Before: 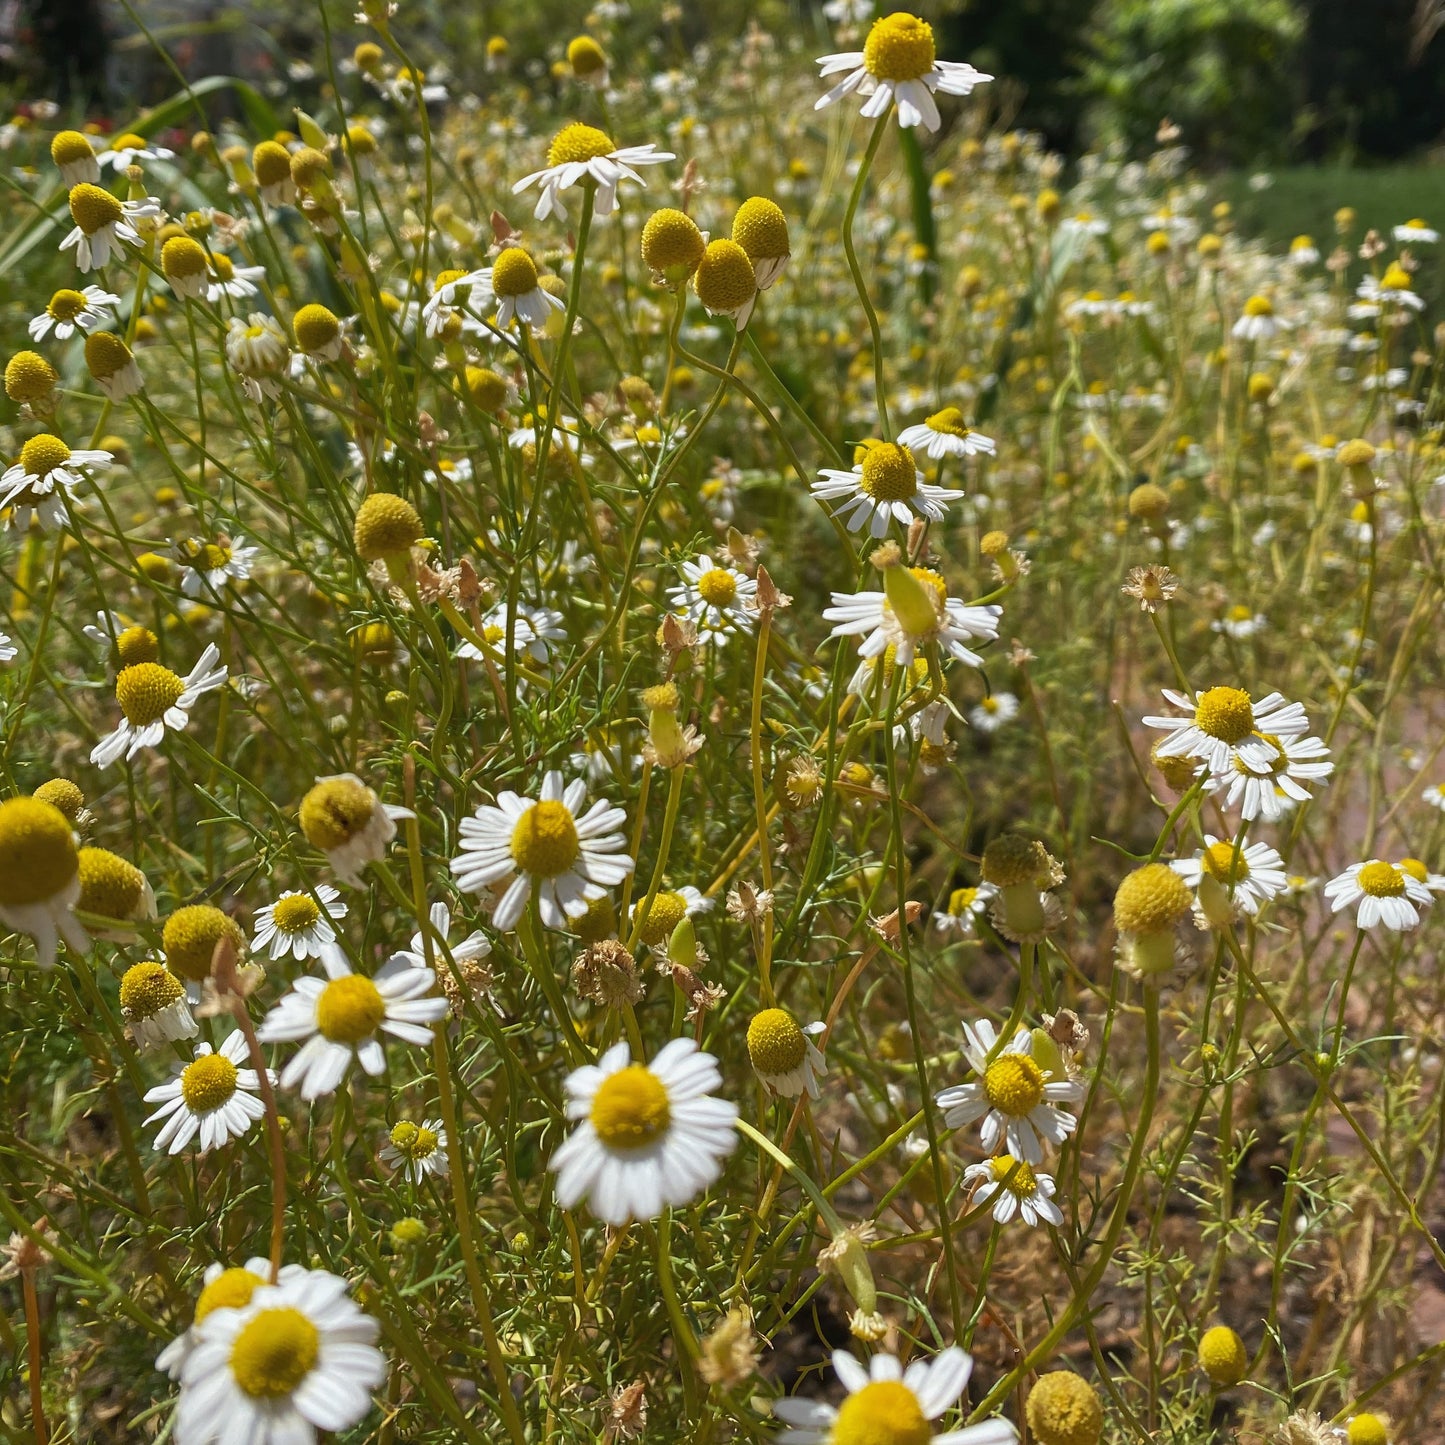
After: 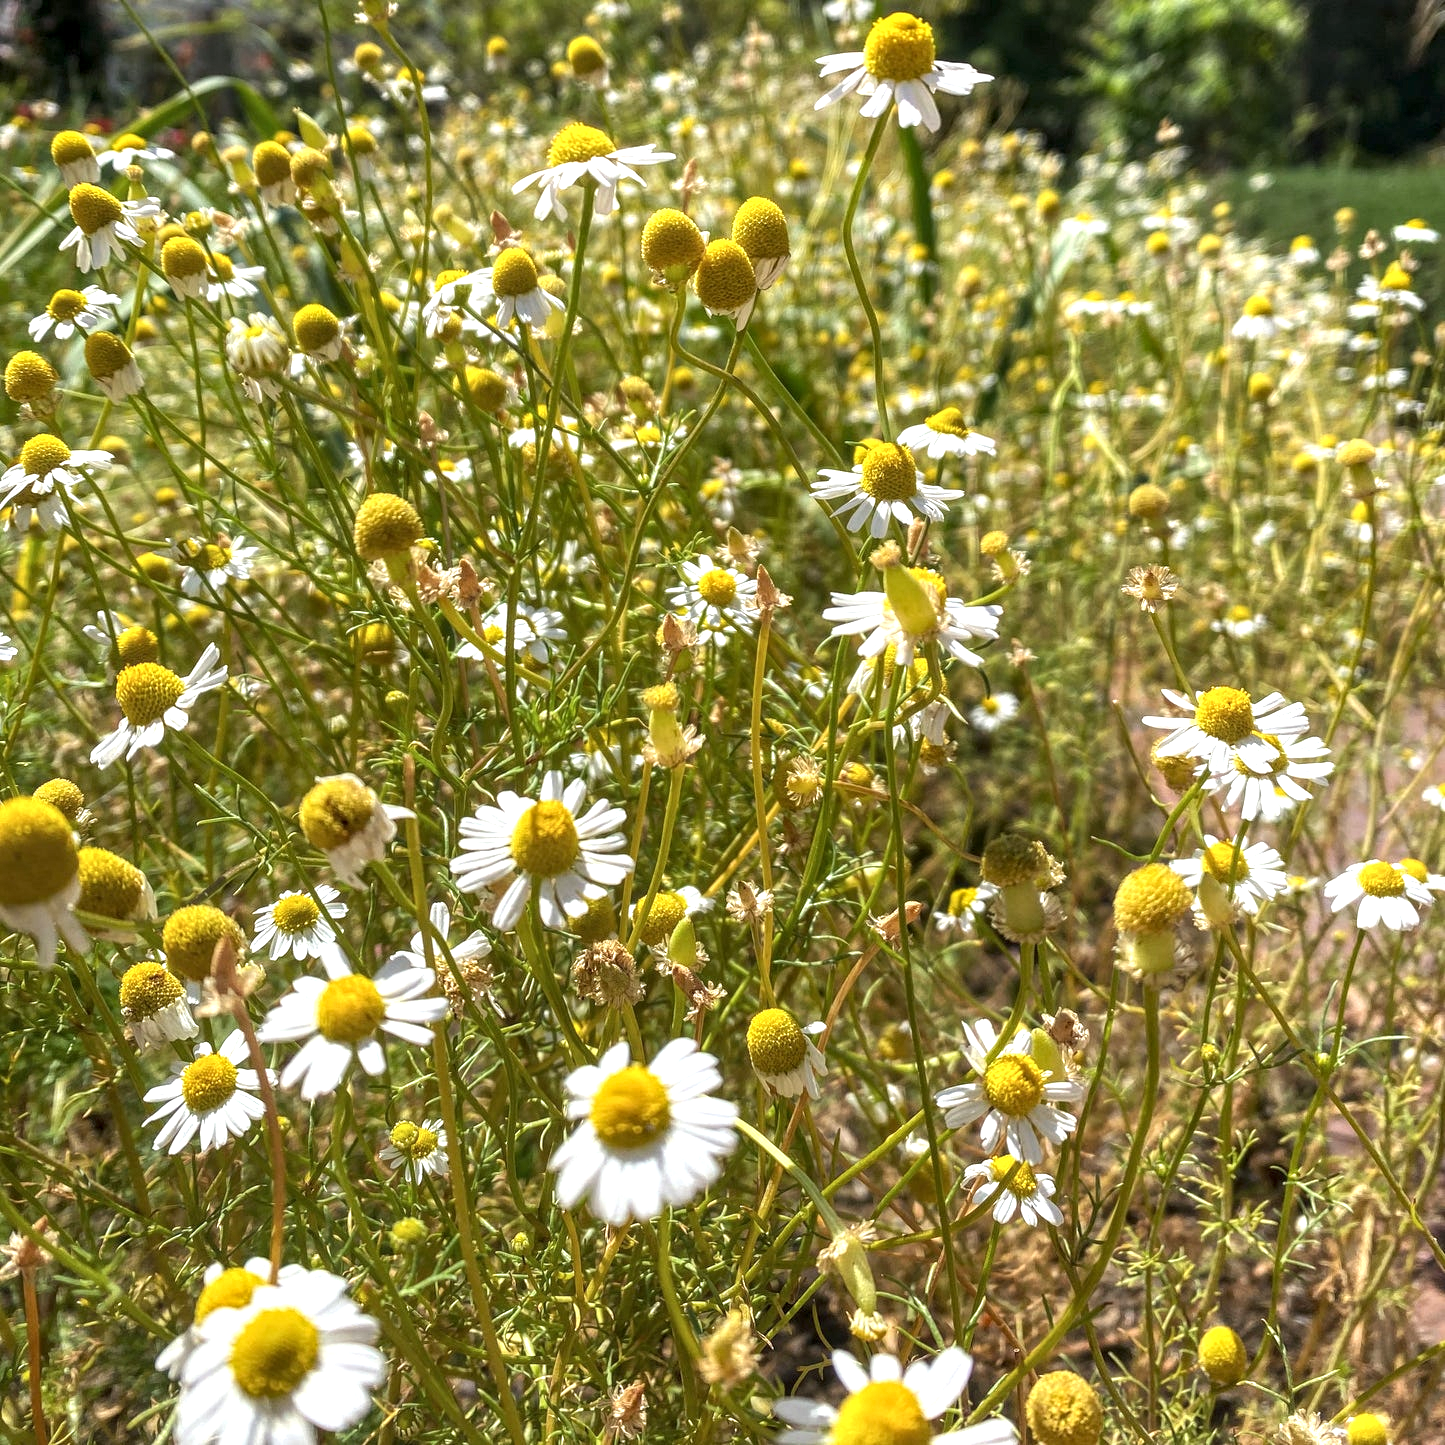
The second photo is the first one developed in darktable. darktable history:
exposure: exposure 0.665 EV, compensate highlight preservation false
local contrast: highlights 61%, detail 143%, midtone range 0.426
